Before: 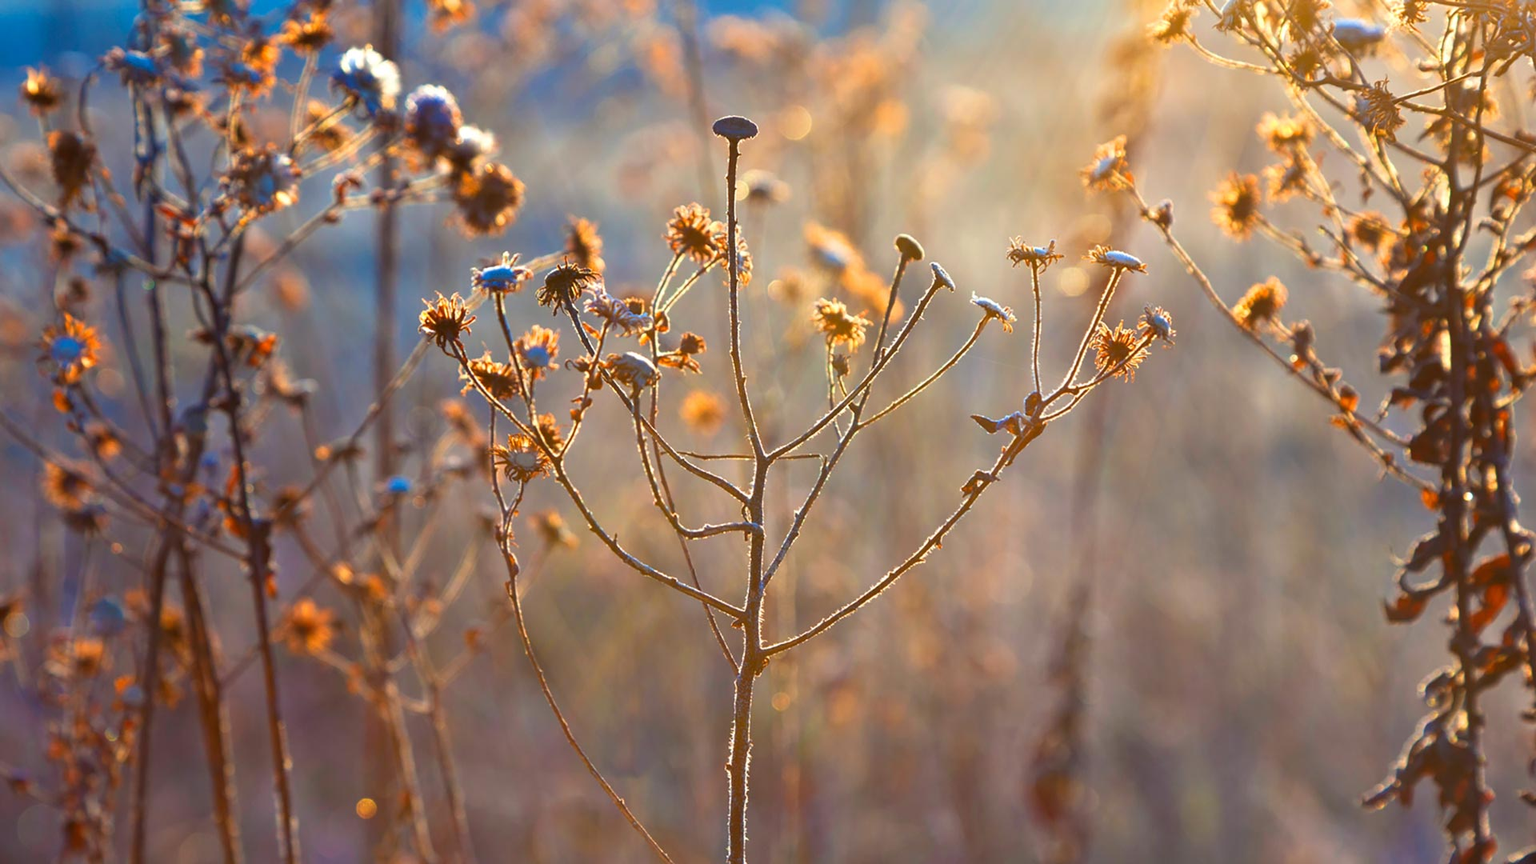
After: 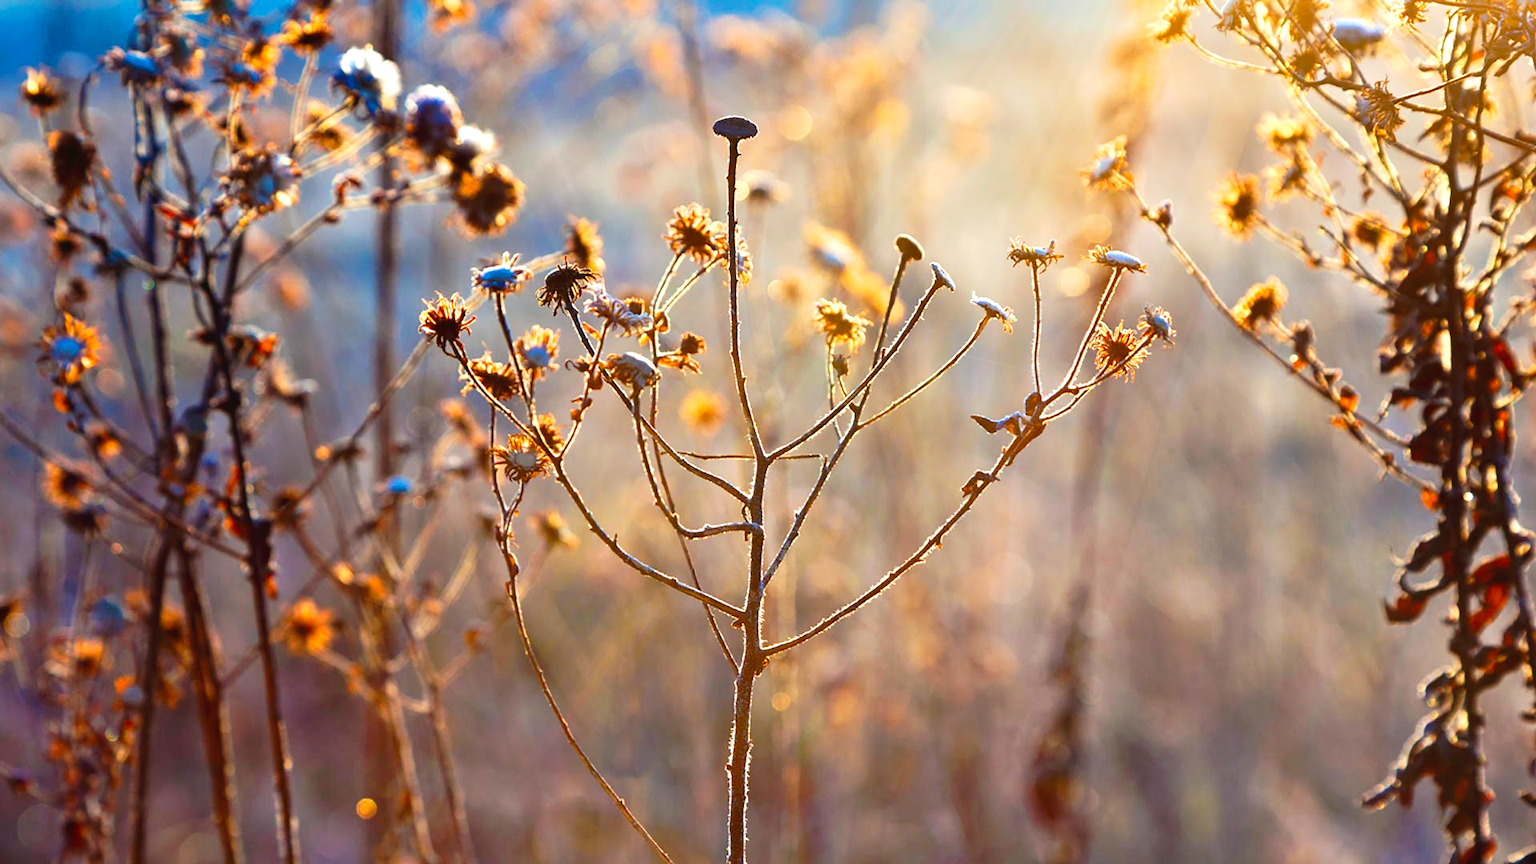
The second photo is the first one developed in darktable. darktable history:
tone curve: curves: ch0 [(0, 0) (0.003, 0.007) (0.011, 0.01) (0.025, 0.018) (0.044, 0.028) (0.069, 0.034) (0.1, 0.04) (0.136, 0.051) (0.177, 0.104) (0.224, 0.161) (0.277, 0.234) (0.335, 0.316) (0.399, 0.41) (0.468, 0.487) (0.543, 0.577) (0.623, 0.679) (0.709, 0.769) (0.801, 0.854) (0.898, 0.922) (1, 1)], preserve colors none
tone equalizer: -8 EV -0.417 EV, -7 EV -0.389 EV, -6 EV -0.333 EV, -5 EV -0.222 EV, -3 EV 0.222 EV, -2 EV 0.333 EV, -1 EV 0.389 EV, +0 EV 0.417 EV, edges refinement/feathering 500, mask exposure compensation -1.57 EV, preserve details no
